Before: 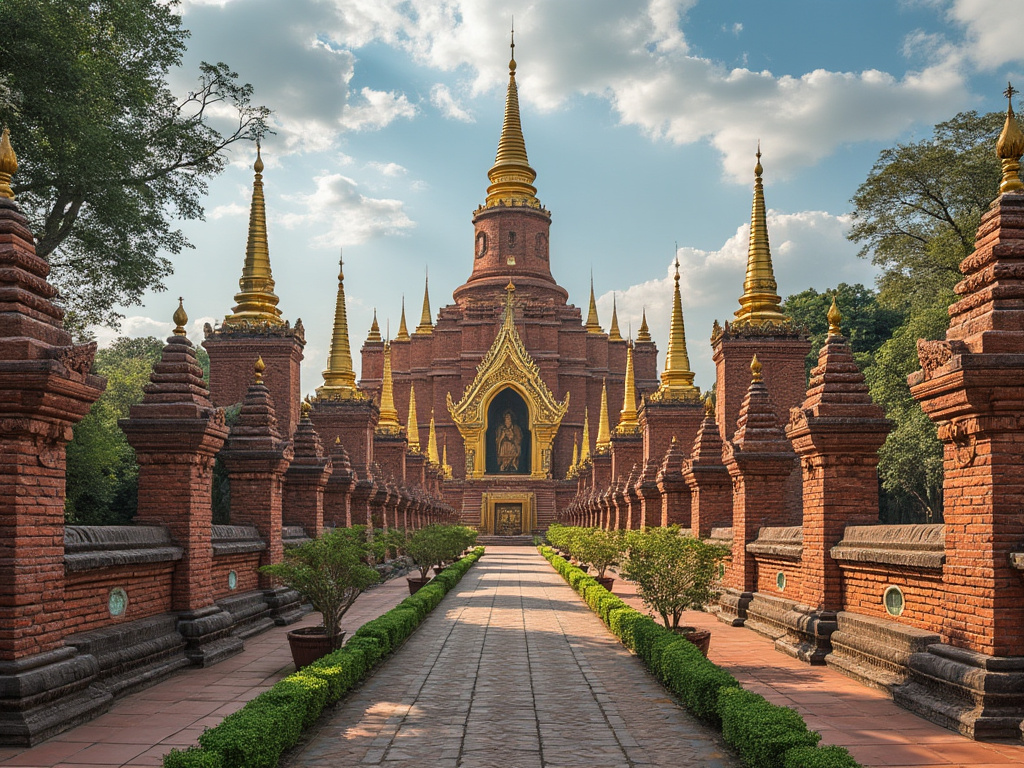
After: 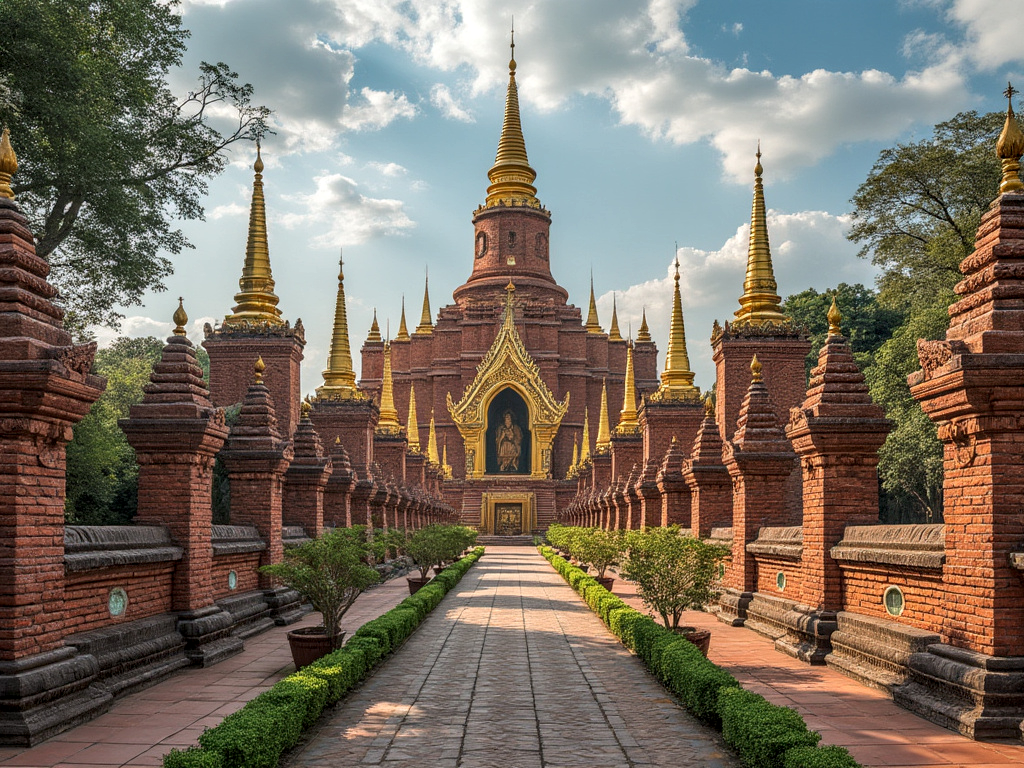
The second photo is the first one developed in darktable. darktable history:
local contrast: on, module defaults
exposure: black level correction 0.001, compensate highlight preservation false
